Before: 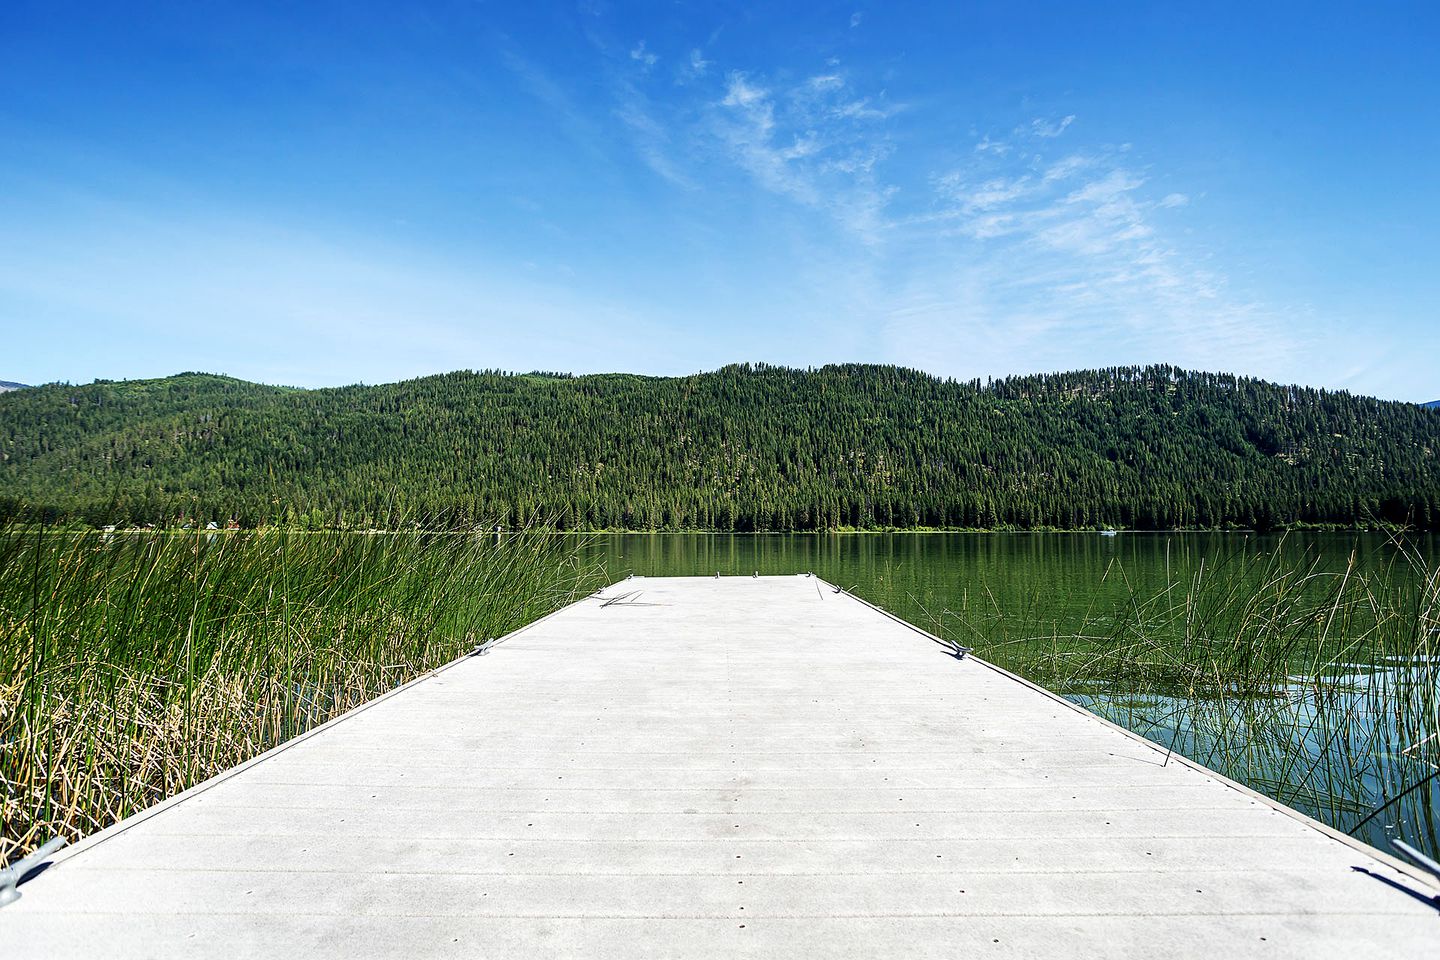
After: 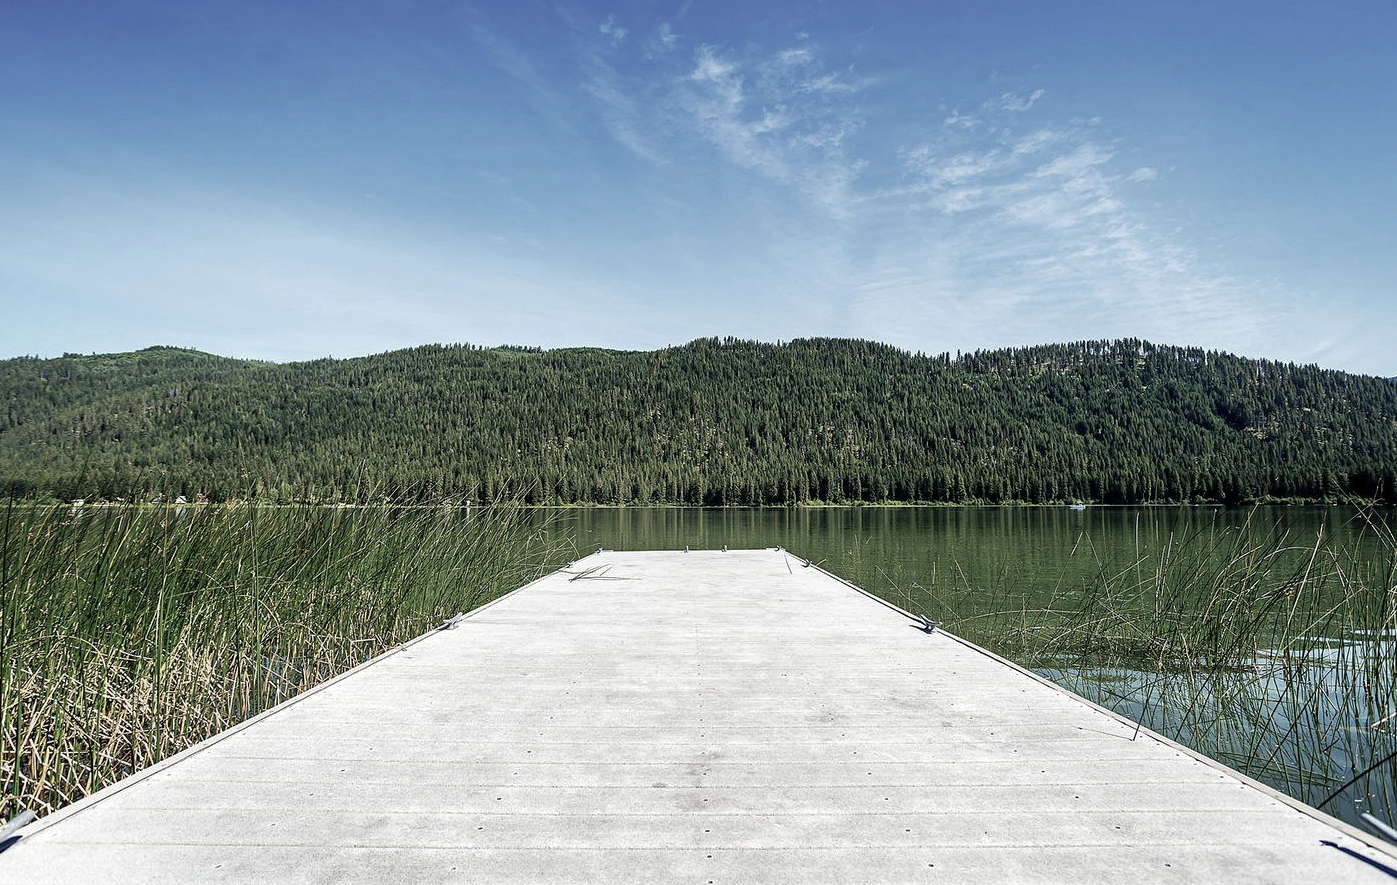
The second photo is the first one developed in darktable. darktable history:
crop: left 2.218%, top 2.793%, right 0.758%, bottom 4.958%
color zones: curves: ch0 [(0, 0.6) (0.129, 0.508) (0.193, 0.483) (0.429, 0.5) (0.571, 0.5) (0.714, 0.5) (0.857, 0.5) (1, 0.6)]; ch1 [(0, 0.481) (0.112, 0.245) (0.213, 0.223) (0.429, 0.233) (0.571, 0.231) (0.683, 0.242) (0.857, 0.296) (1, 0.481)]
shadows and highlights: on, module defaults
contrast brightness saturation: contrast 0.083, saturation 0.2
